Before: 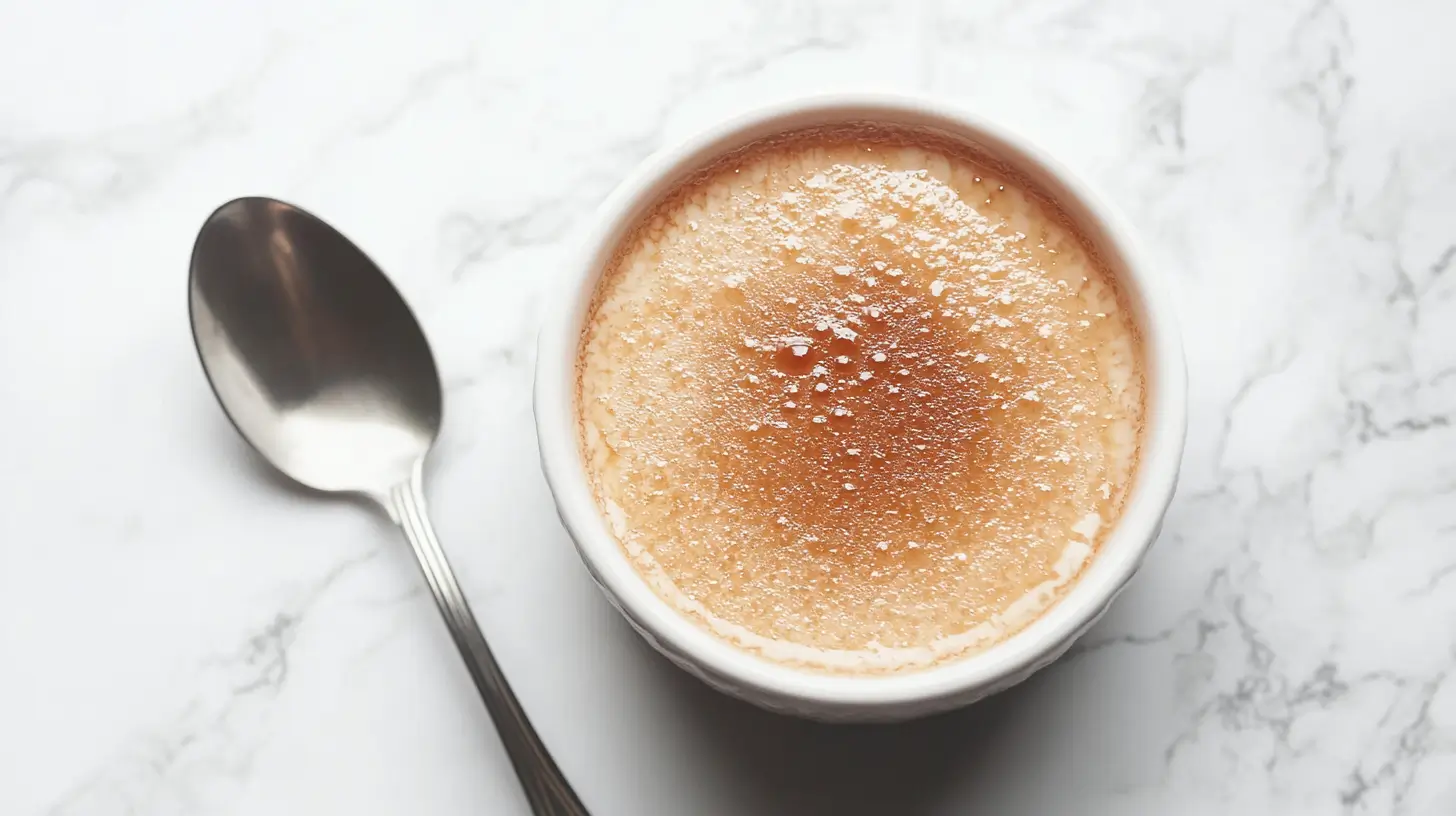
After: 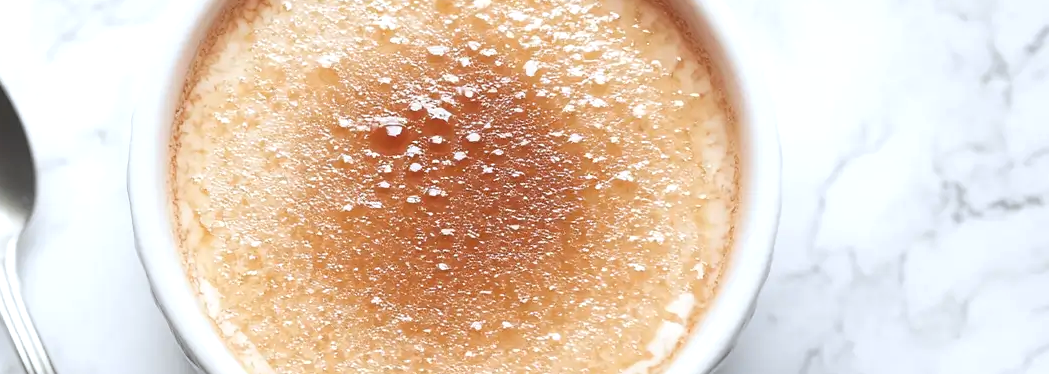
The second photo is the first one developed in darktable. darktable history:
rgb levels: levels [[0.01, 0.419, 0.839], [0, 0.5, 1], [0, 0.5, 1]]
crop and rotate: left 27.938%, top 27.046%, bottom 27.046%
white balance: red 0.974, blue 1.044
